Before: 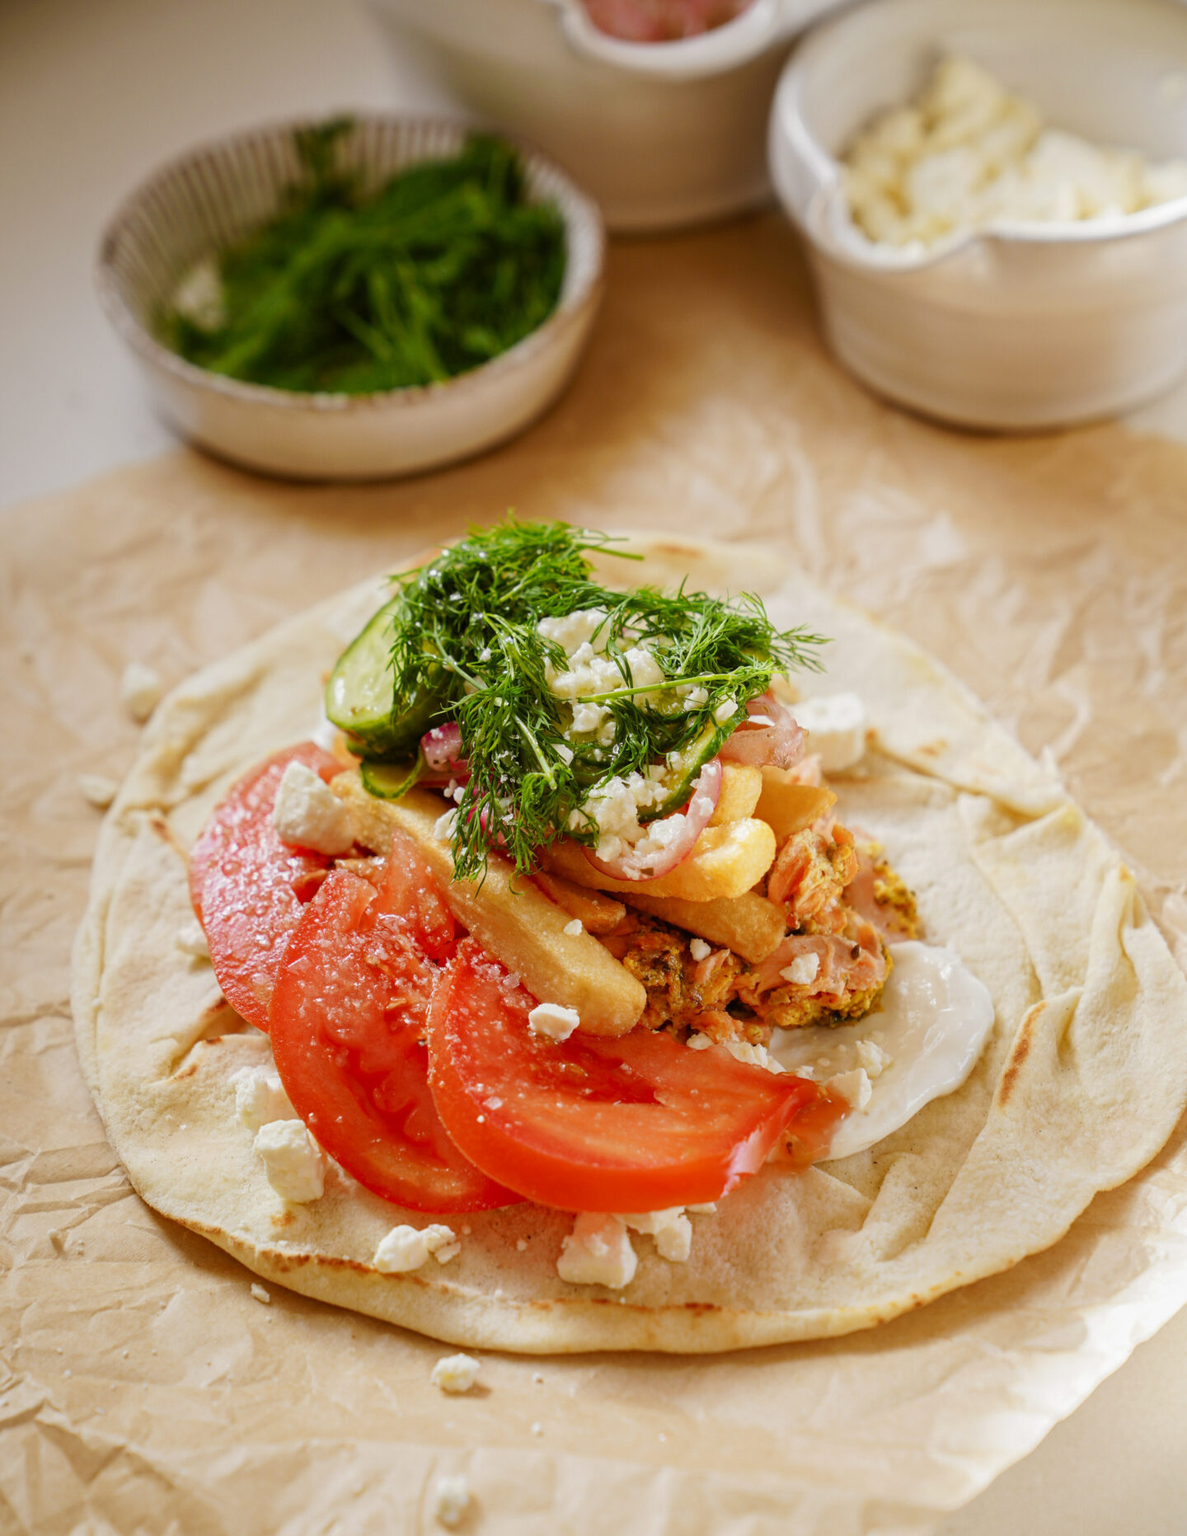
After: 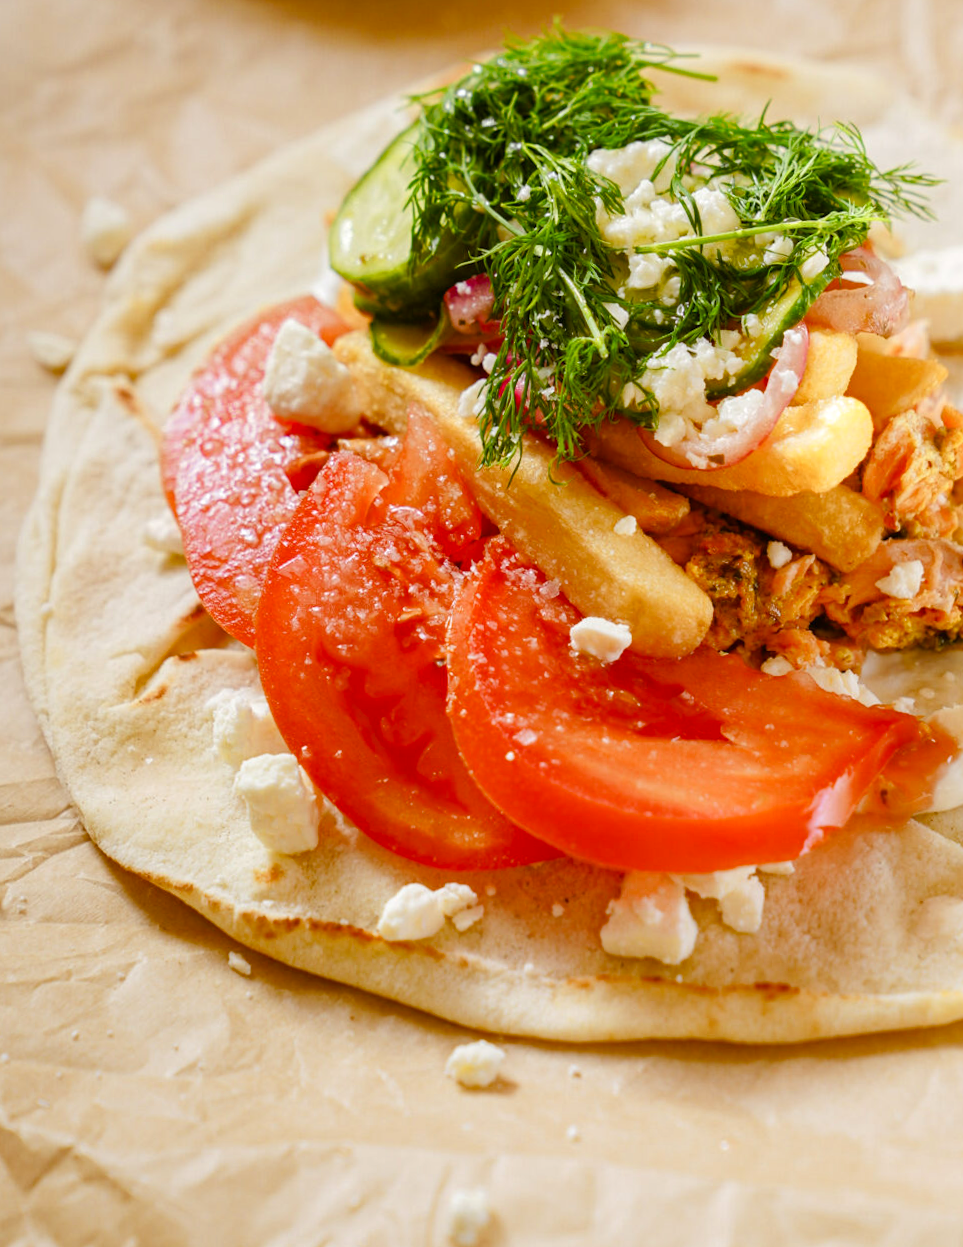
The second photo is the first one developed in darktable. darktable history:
color balance rgb: linear chroma grading › shadows 32%, linear chroma grading › global chroma -2%, linear chroma grading › mid-tones 4%, perceptual saturation grading › global saturation -2%, perceptual saturation grading › highlights -8%, perceptual saturation grading › mid-tones 8%, perceptual saturation grading › shadows 4%, perceptual brilliance grading › highlights 8%, perceptual brilliance grading › mid-tones 4%, perceptual brilliance grading › shadows 2%, global vibrance 16%, saturation formula JzAzBz (2021)
crop and rotate: angle -0.82°, left 3.85%, top 31.828%, right 27.992%
